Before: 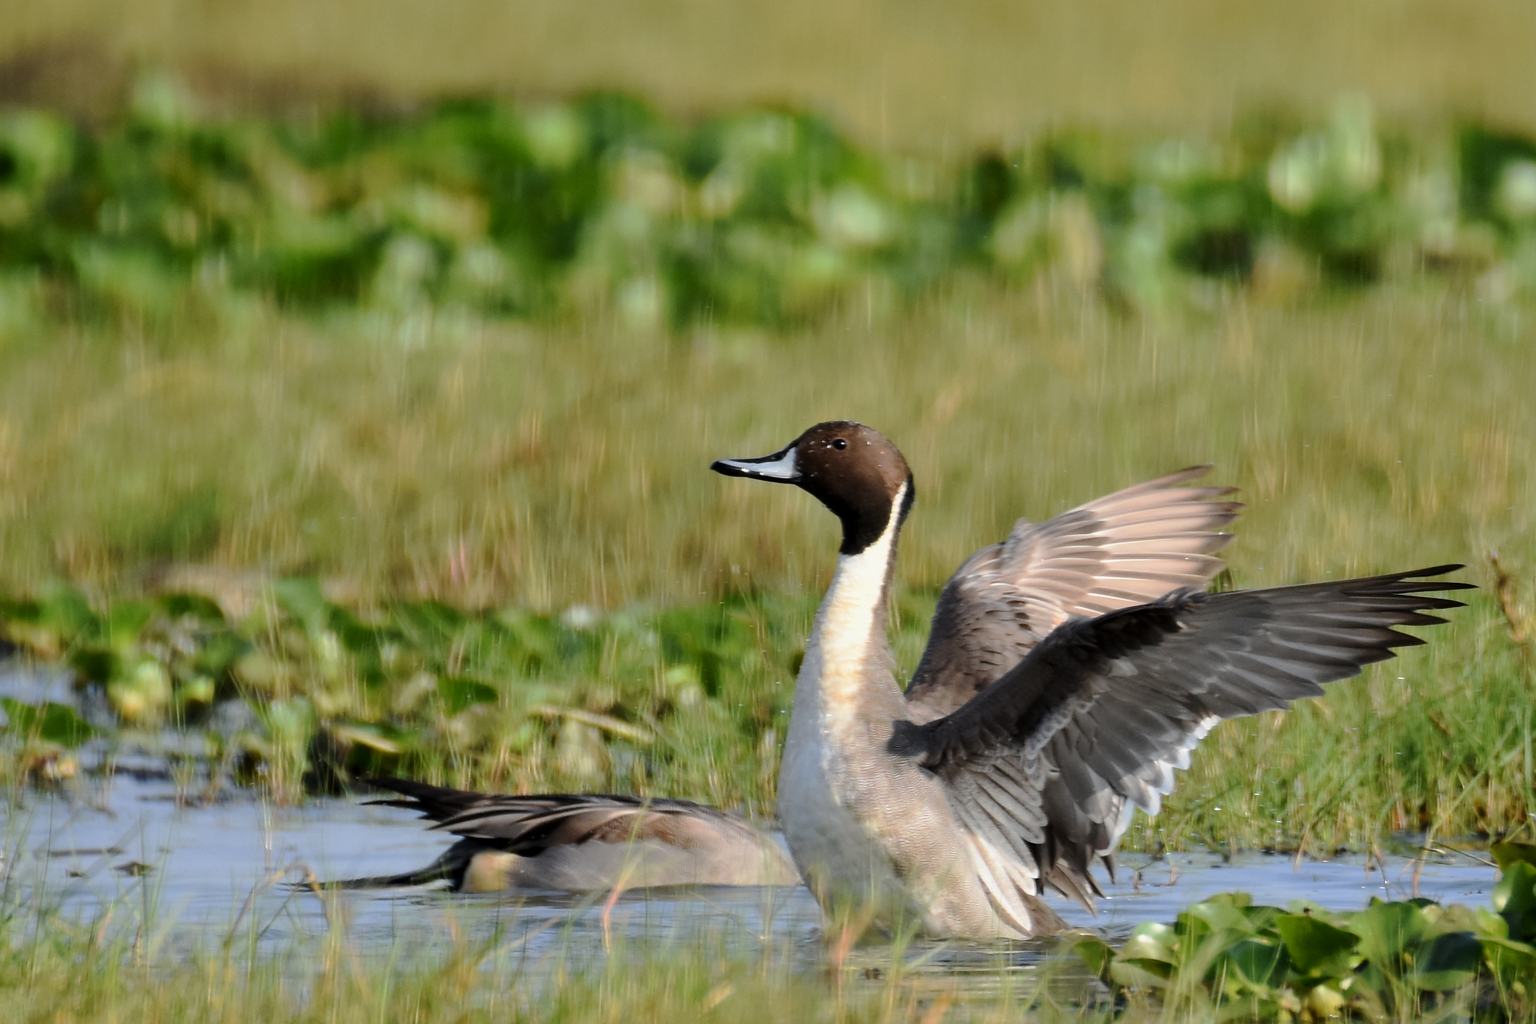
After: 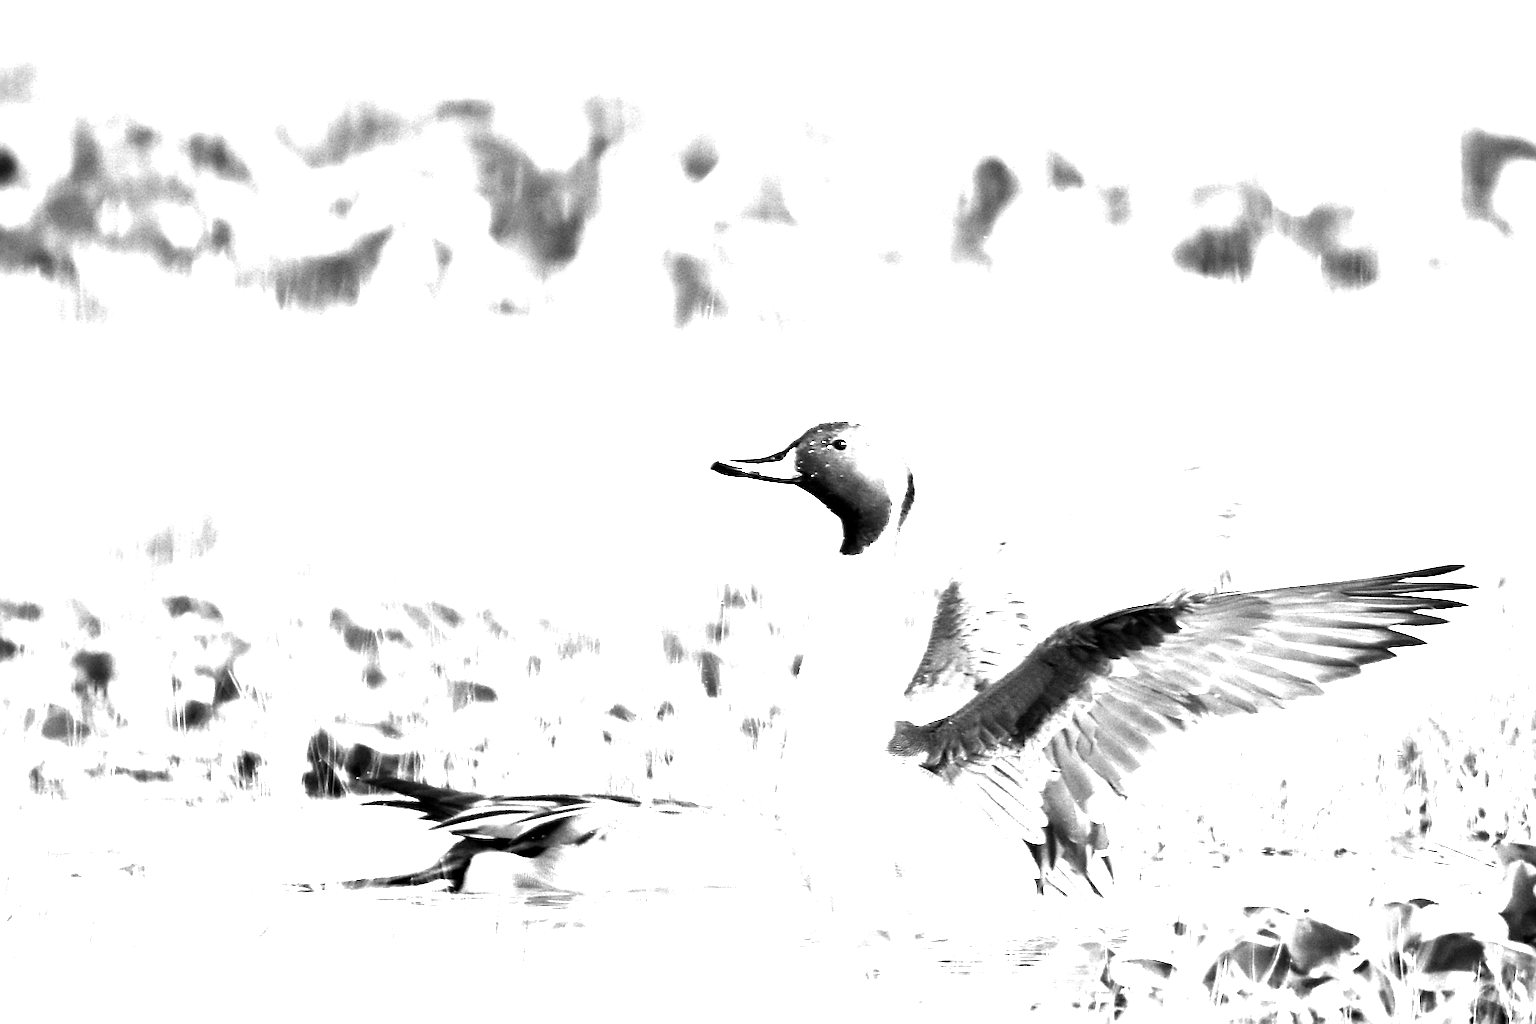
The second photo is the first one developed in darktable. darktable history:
sharpen: on, module defaults
contrast brightness saturation: contrast 0.03, brightness -0.04
white balance: red 4.26, blue 1.802
levels: levels [0, 0.476, 0.951]
color zones: curves: ch0 [(0.018, 0.548) (0.197, 0.654) (0.425, 0.447) (0.605, 0.658) (0.732, 0.579)]; ch1 [(0.105, 0.531) (0.224, 0.531) (0.386, 0.39) (0.618, 0.456) (0.732, 0.456) (0.956, 0.421)]; ch2 [(0.039, 0.583) (0.215, 0.465) (0.399, 0.544) (0.465, 0.548) (0.614, 0.447) (0.724, 0.43) (0.882, 0.623) (0.956, 0.632)]
color calibration: output R [0.994, 0.059, -0.119, 0], output G [-0.036, 1.09, -0.119, 0], output B [0.078, -0.108, 0.961, 0], illuminant custom, x 0.371, y 0.382, temperature 4281.14 K
monochrome: on, module defaults
